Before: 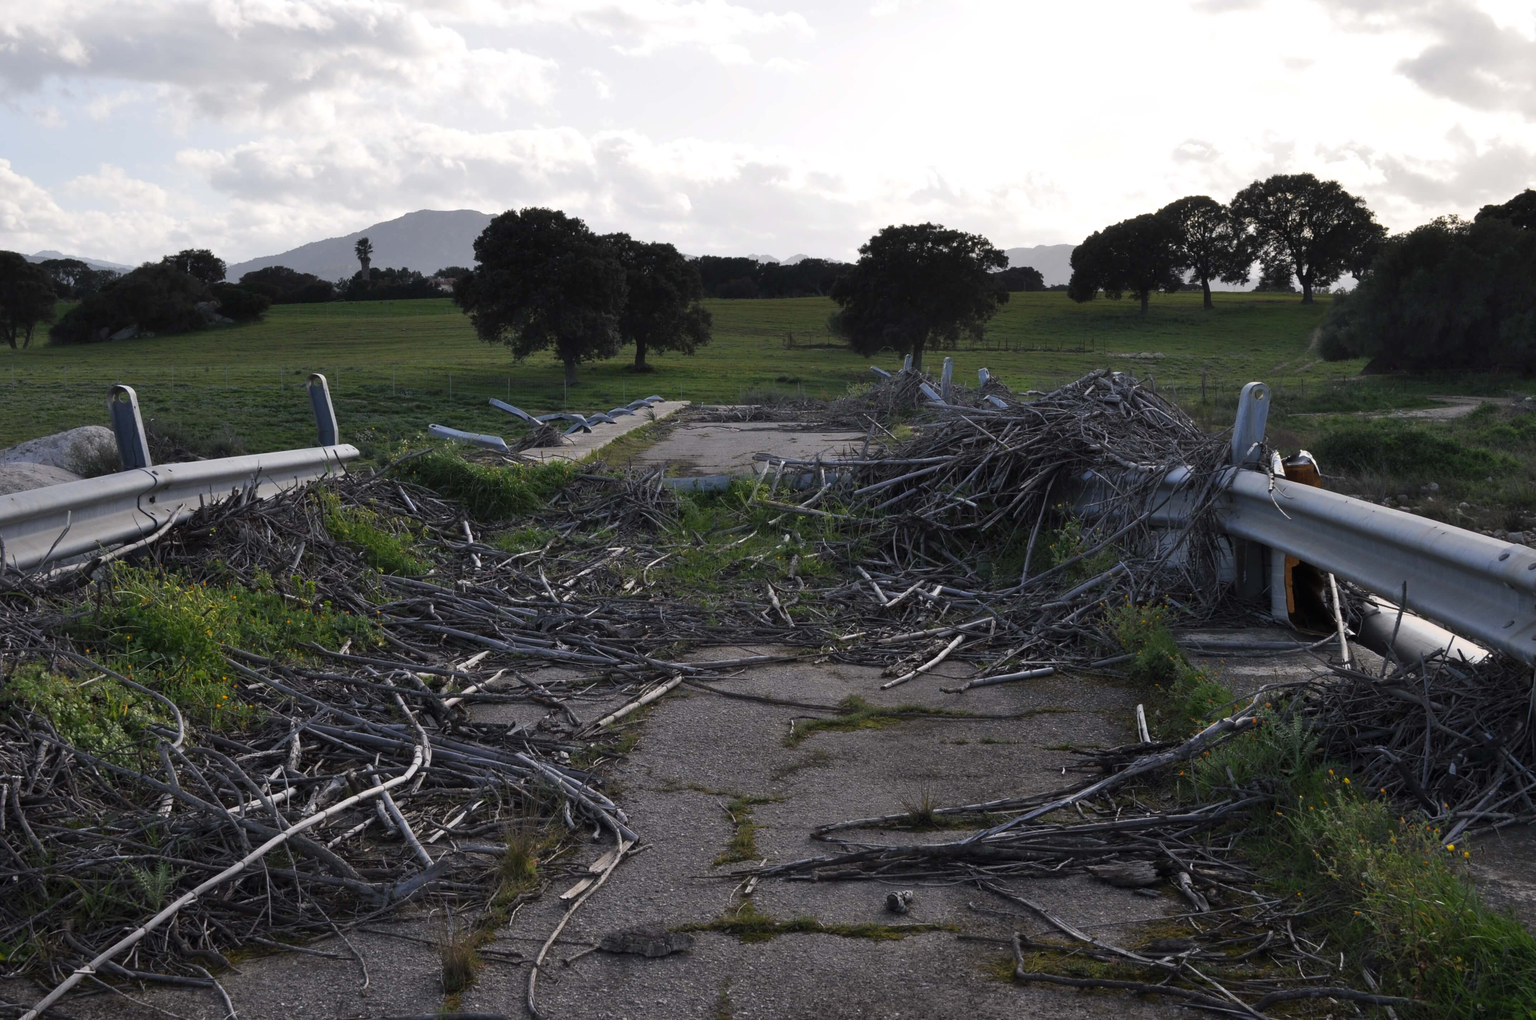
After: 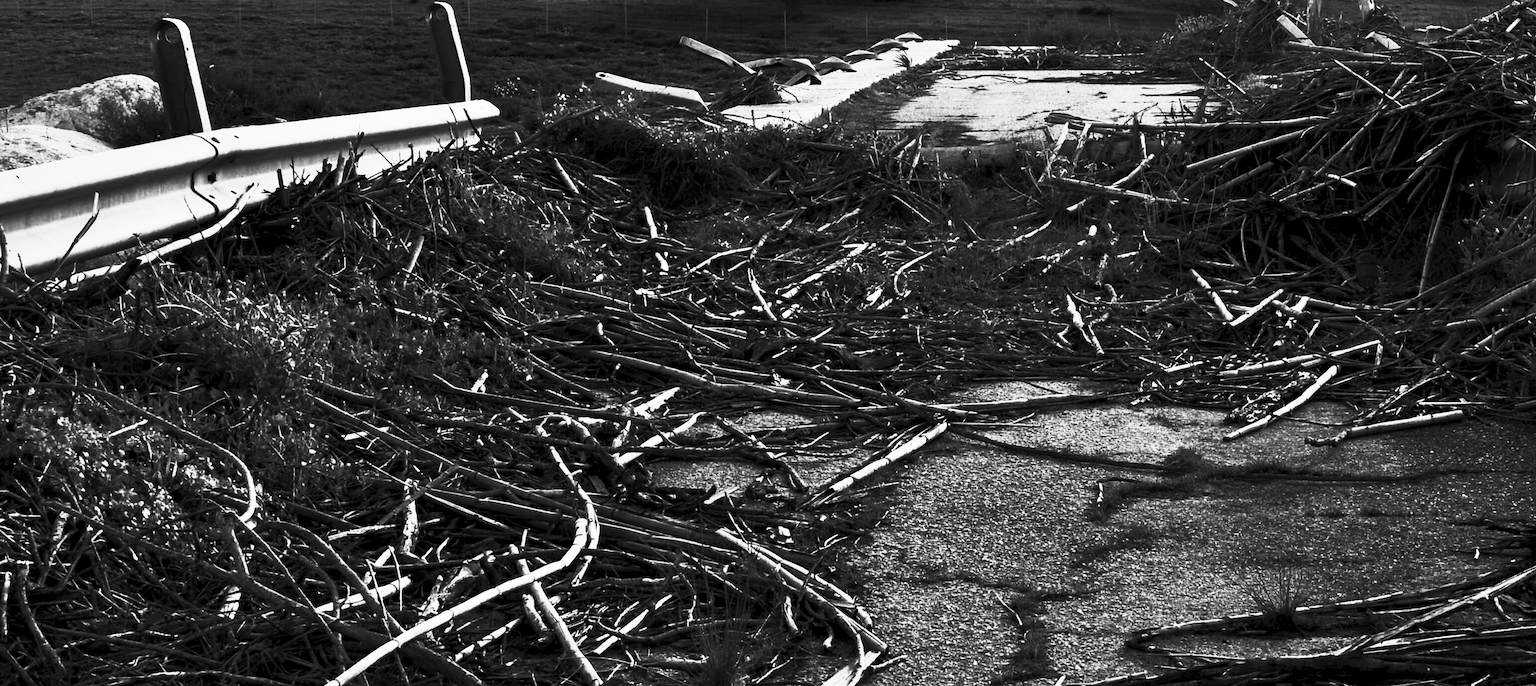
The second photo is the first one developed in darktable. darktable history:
contrast brightness saturation: contrast 0.83, brightness 0.59, saturation 0.59
crop: top 36.498%, right 27.964%, bottom 14.995%
tone equalizer: -8 EV -0.75 EV, -7 EV -0.7 EV, -6 EV -0.6 EV, -5 EV -0.4 EV, -3 EV 0.4 EV, -2 EV 0.6 EV, -1 EV 0.7 EV, +0 EV 0.75 EV, edges refinement/feathering 500, mask exposure compensation -1.57 EV, preserve details no
color balance rgb: shadows lift › chroma 2.79%, shadows lift › hue 190.66°, power › hue 171.85°, highlights gain › chroma 2.16%, highlights gain › hue 75.26°, global offset › luminance -0.51%, perceptual saturation grading › highlights -33.8%, perceptual saturation grading › mid-tones 14.98%, perceptual saturation grading › shadows 48.43%, perceptual brilliance grading › highlights 15.68%, perceptual brilliance grading › mid-tones 6.62%, perceptual brilliance grading › shadows -14.98%, global vibrance 11.32%, contrast 5.05%
monochrome: a 32, b 64, size 2.3
